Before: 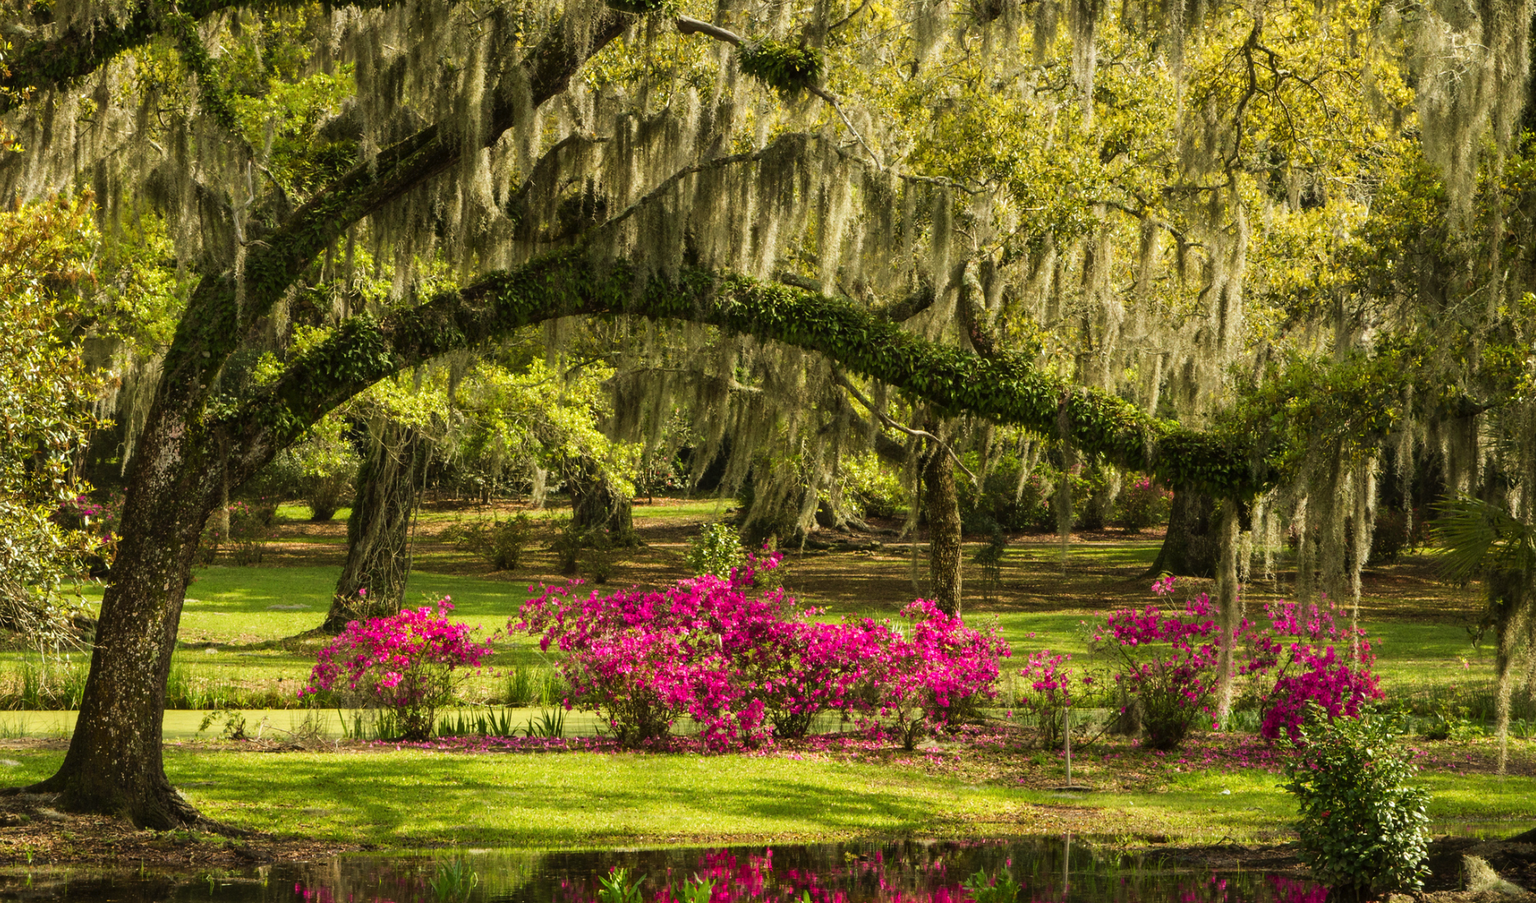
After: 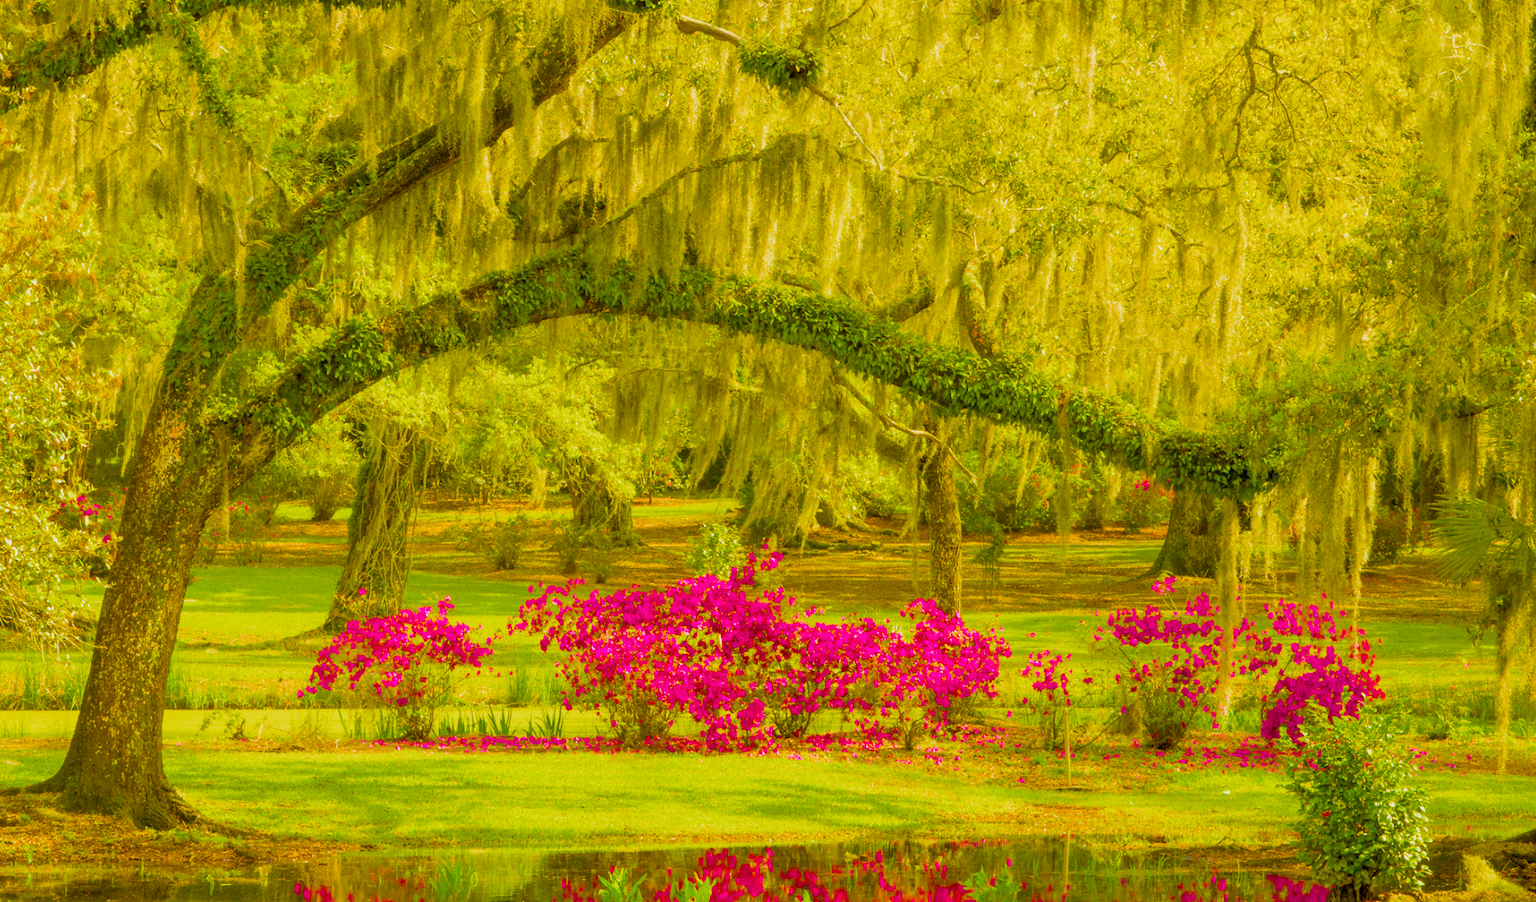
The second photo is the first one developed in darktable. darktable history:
exposure: black level correction 0.001, exposure 1.3 EV, compensate highlight preservation false
filmic rgb: black relative exposure -14 EV, white relative exposure 8 EV, threshold 3 EV, hardness 3.74, latitude 50%, contrast 0.5, color science v5 (2021), contrast in shadows safe, contrast in highlights safe, enable highlight reconstruction true
color balance rgb: linear chroma grading › global chroma 20%, perceptual saturation grading › global saturation 65%, perceptual saturation grading › highlights 50%, perceptual saturation grading › shadows 30%, perceptual brilliance grading › global brilliance 12%, perceptual brilliance grading › highlights 15%, global vibrance 20%
